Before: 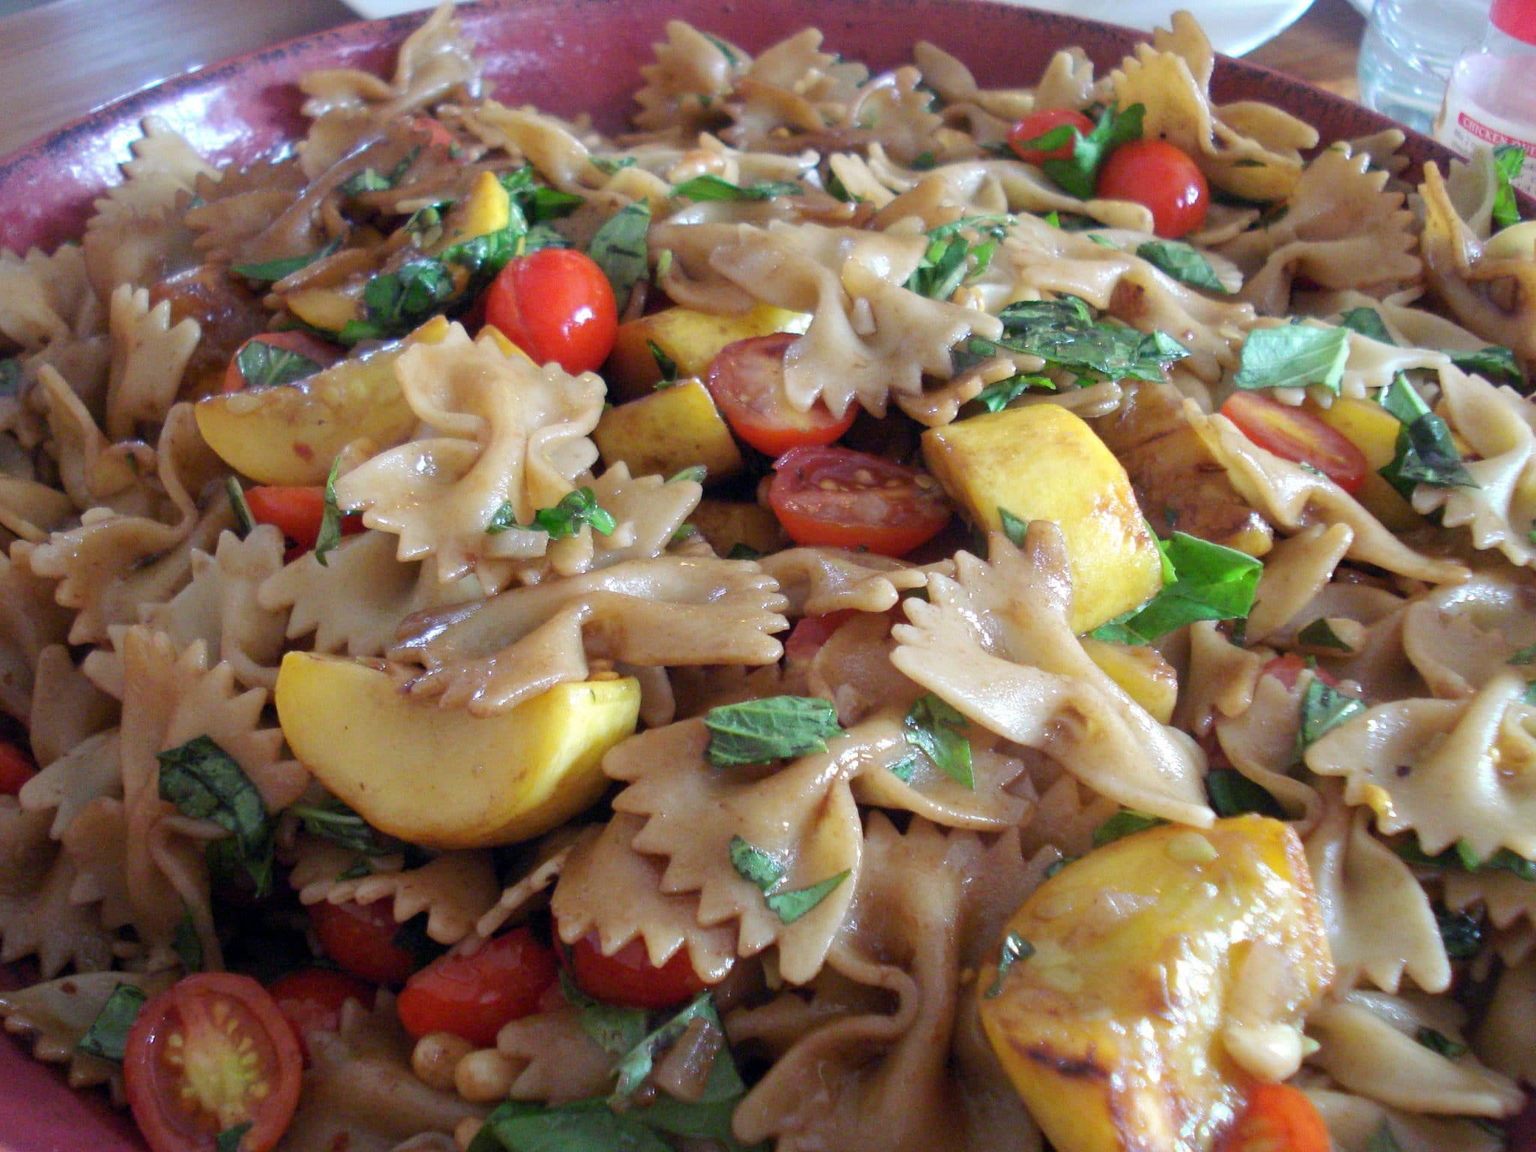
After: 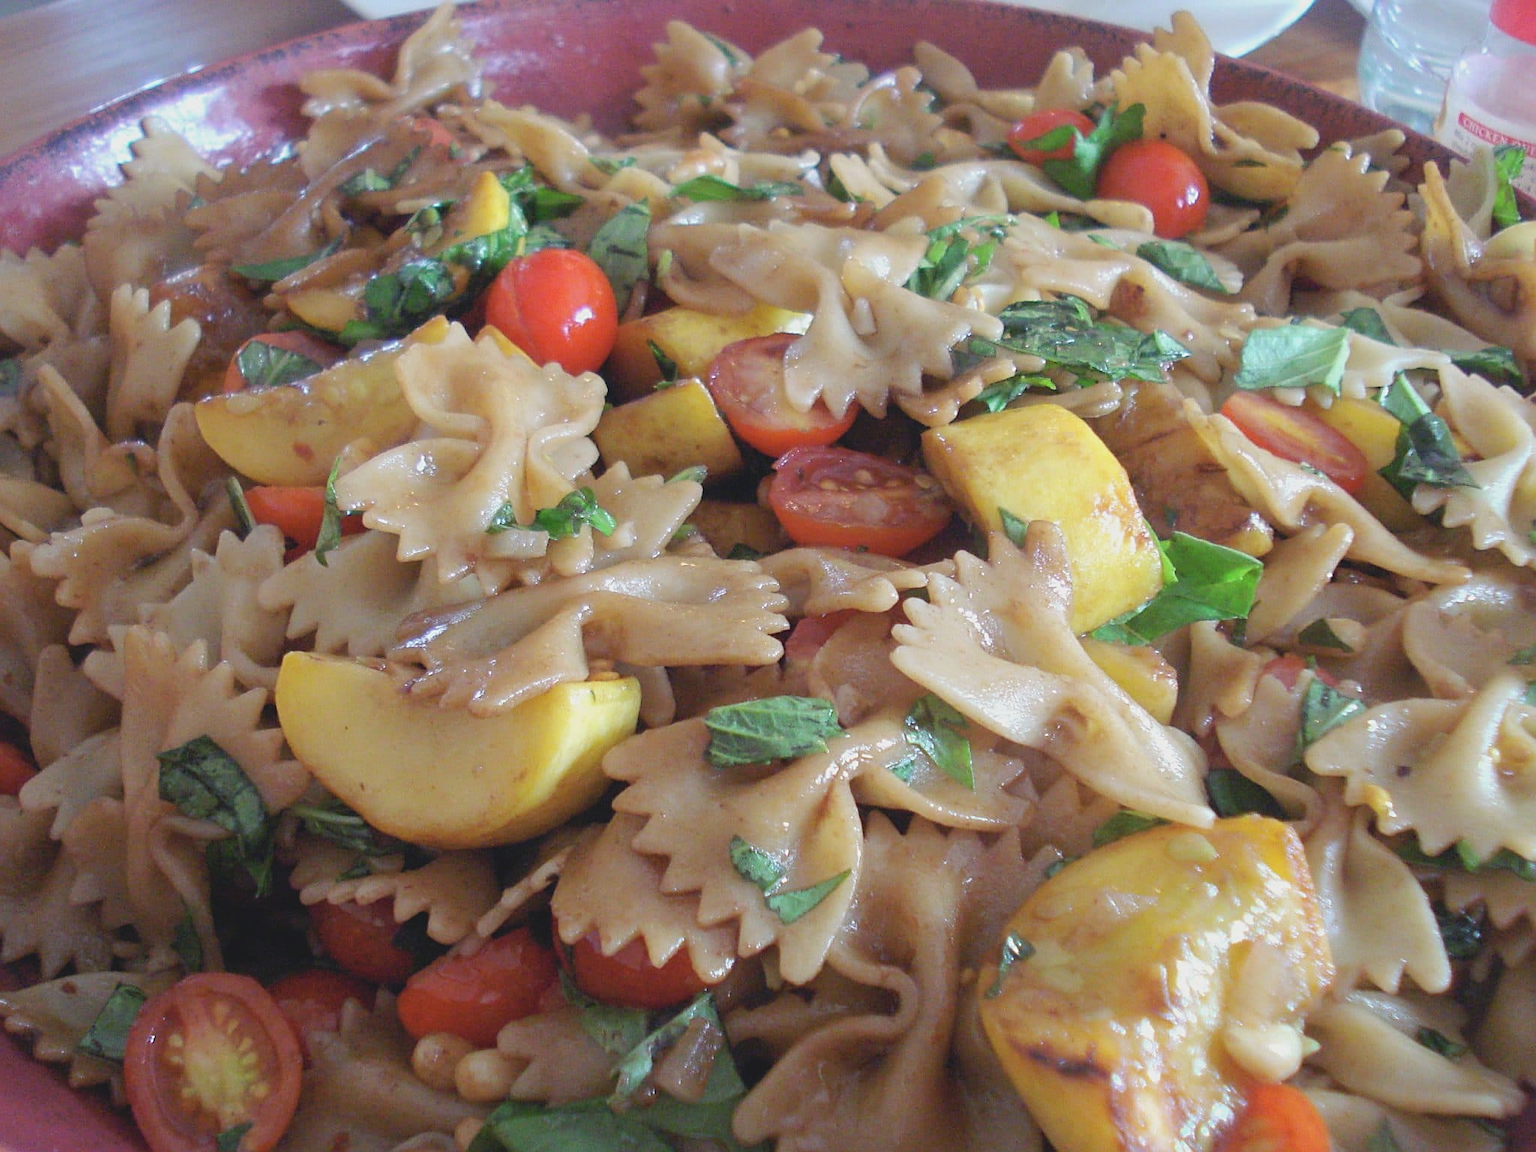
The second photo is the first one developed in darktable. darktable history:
contrast brightness saturation: contrast -0.15, brightness 0.05, saturation -0.12
sharpen: on, module defaults
